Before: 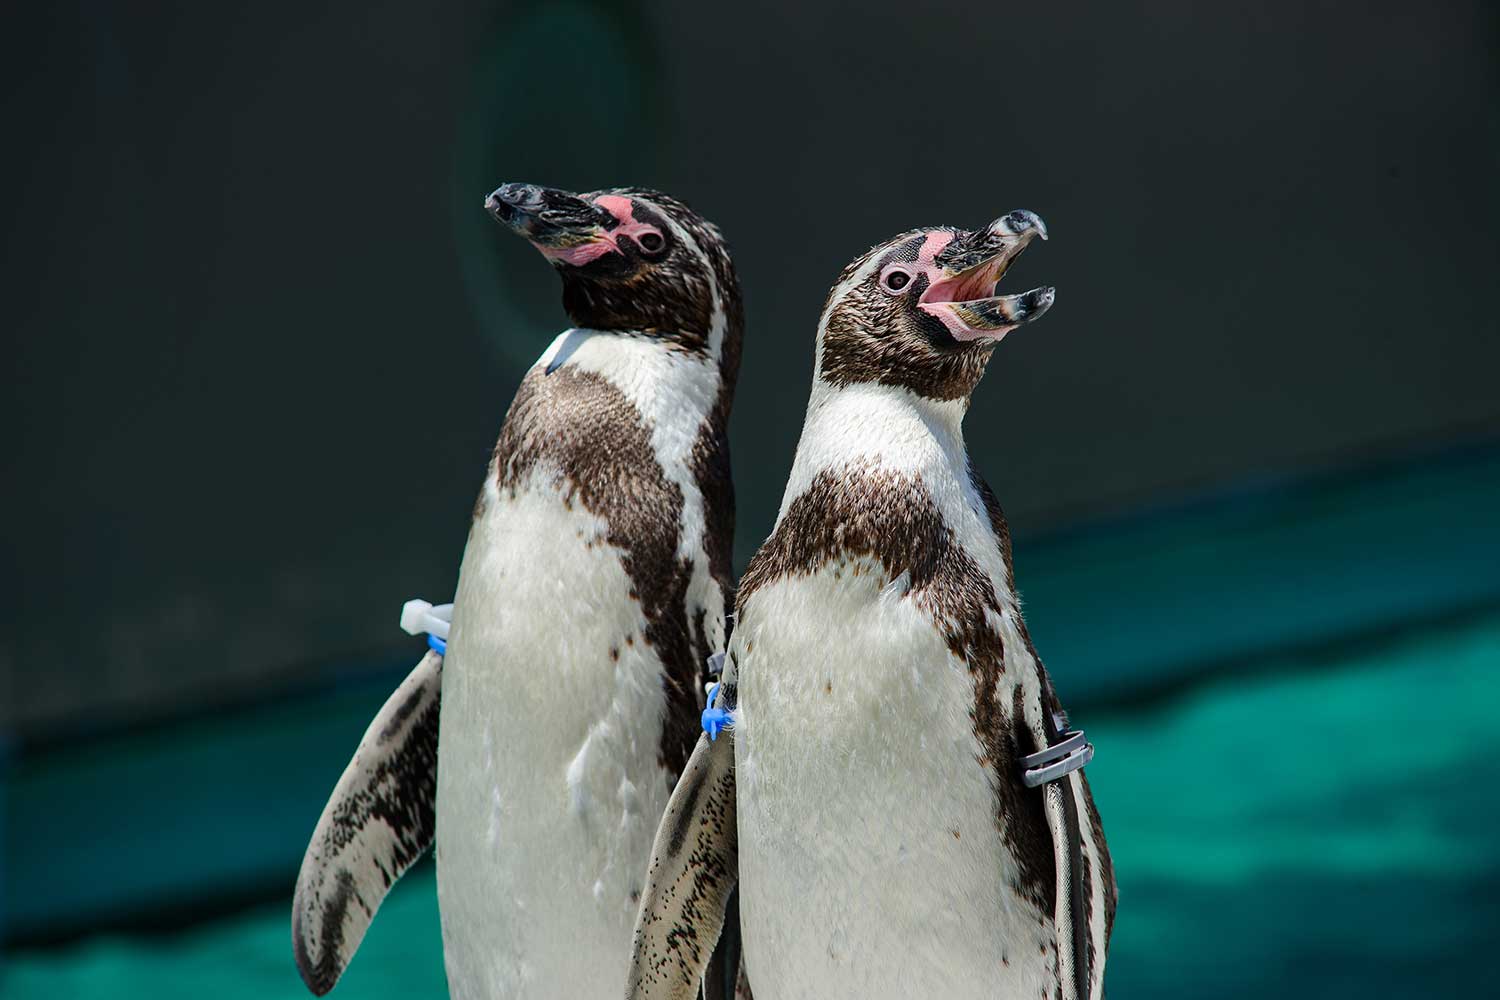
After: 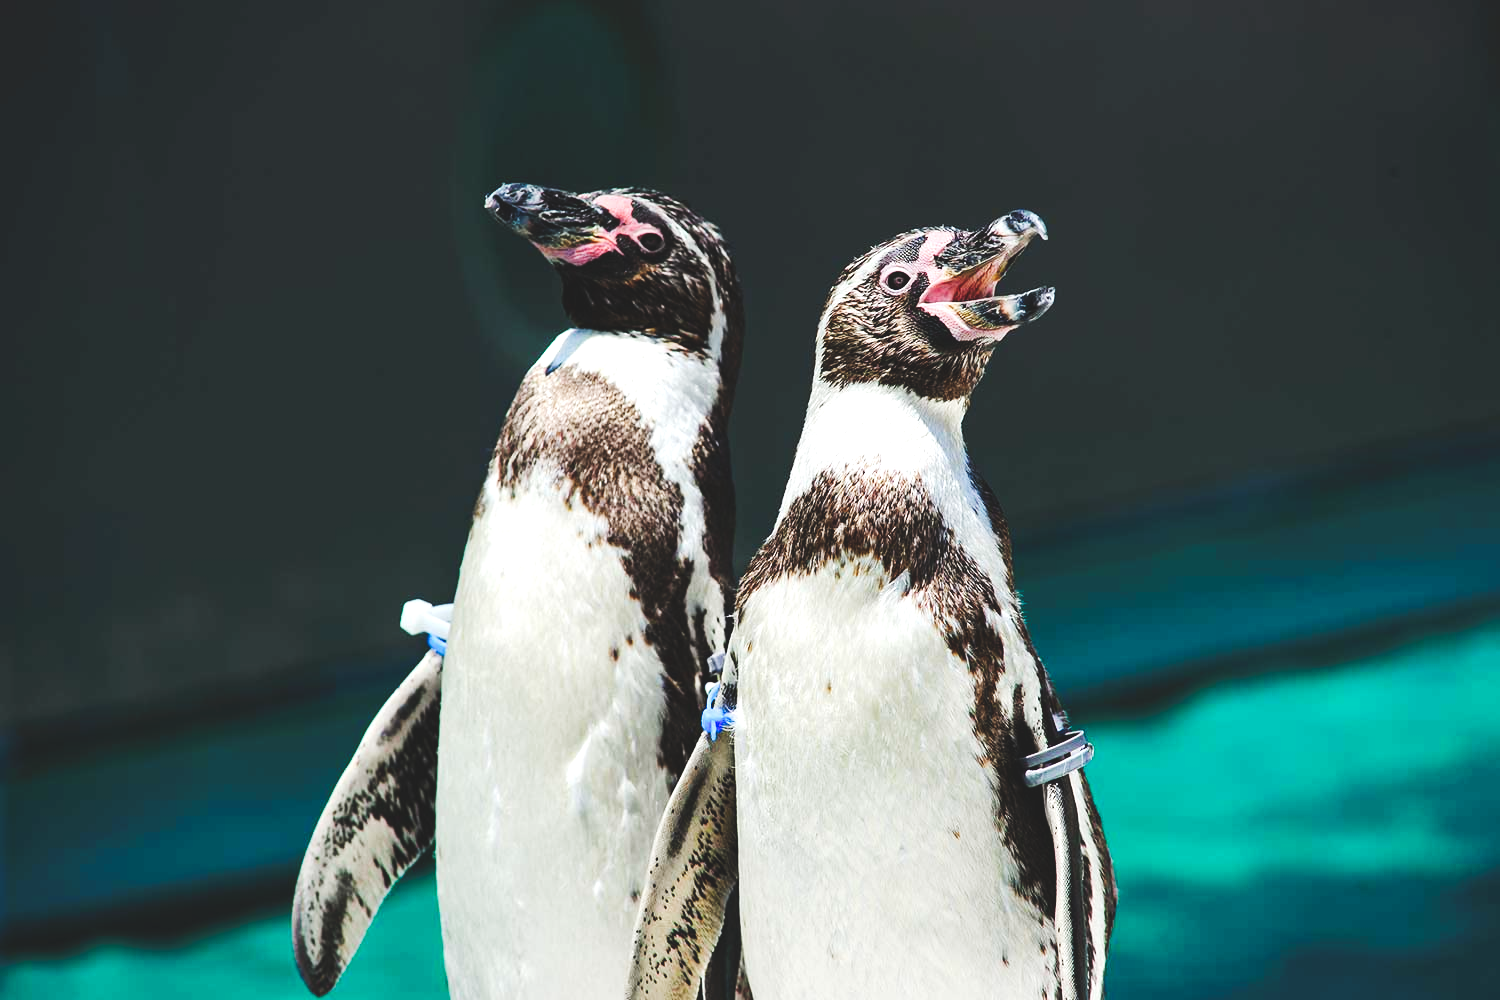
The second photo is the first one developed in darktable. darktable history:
exposure: black level correction 0, exposure 0.7 EV, compensate exposure bias true, compensate highlight preservation false
levels: levels [0, 0.499, 1]
tone curve: curves: ch0 [(0, 0) (0.003, 0.117) (0.011, 0.118) (0.025, 0.123) (0.044, 0.13) (0.069, 0.137) (0.1, 0.149) (0.136, 0.157) (0.177, 0.184) (0.224, 0.217) (0.277, 0.257) (0.335, 0.324) (0.399, 0.406) (0.468, 0.511) (0.543, 0.609) (0.623, 0.712) (0.709, 0.8) (0.801, 0.877) (0.898, 0.938) (1, 1)], preserve colors none
